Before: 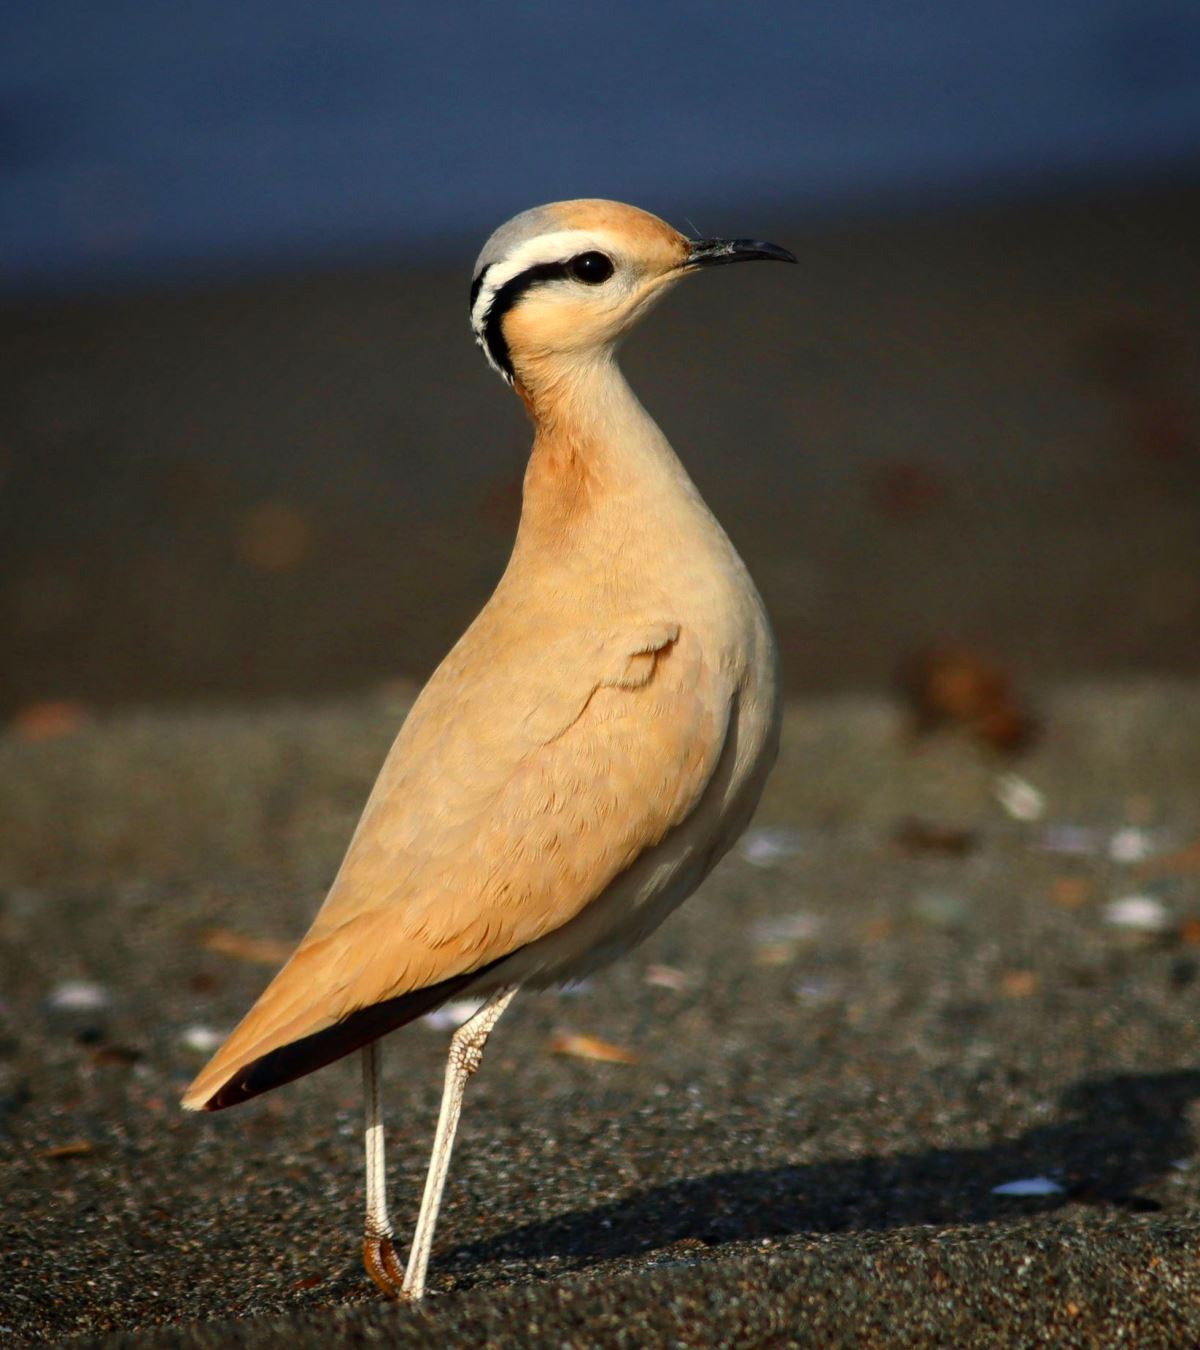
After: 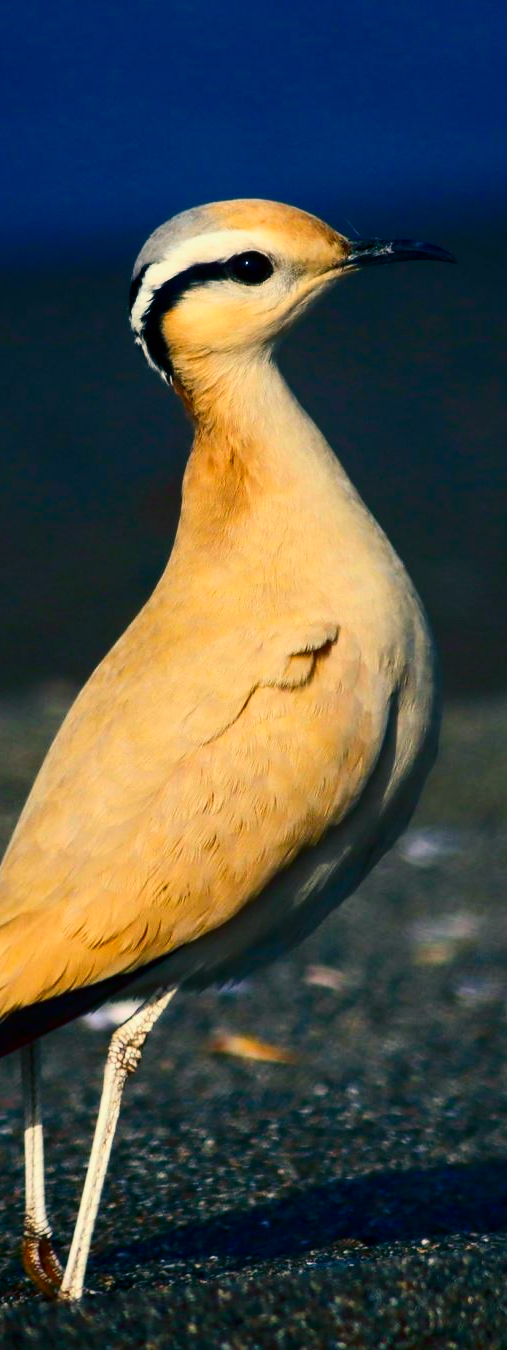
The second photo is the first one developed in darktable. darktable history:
contrast brightness saturation: contrast 0.273
crop: left 28.457%, right 29.251%
exposure: exposure -0.024 EV, compensate exposure bias true, compensate highlight preservation false
color balance rgb: shadows lift › luminance -41.096%, shadows lift › chroma 14.449%, shadows lift › hue 257.34°, perceptual saturation grading › global saturation 25.882%, contrast -9.834%
